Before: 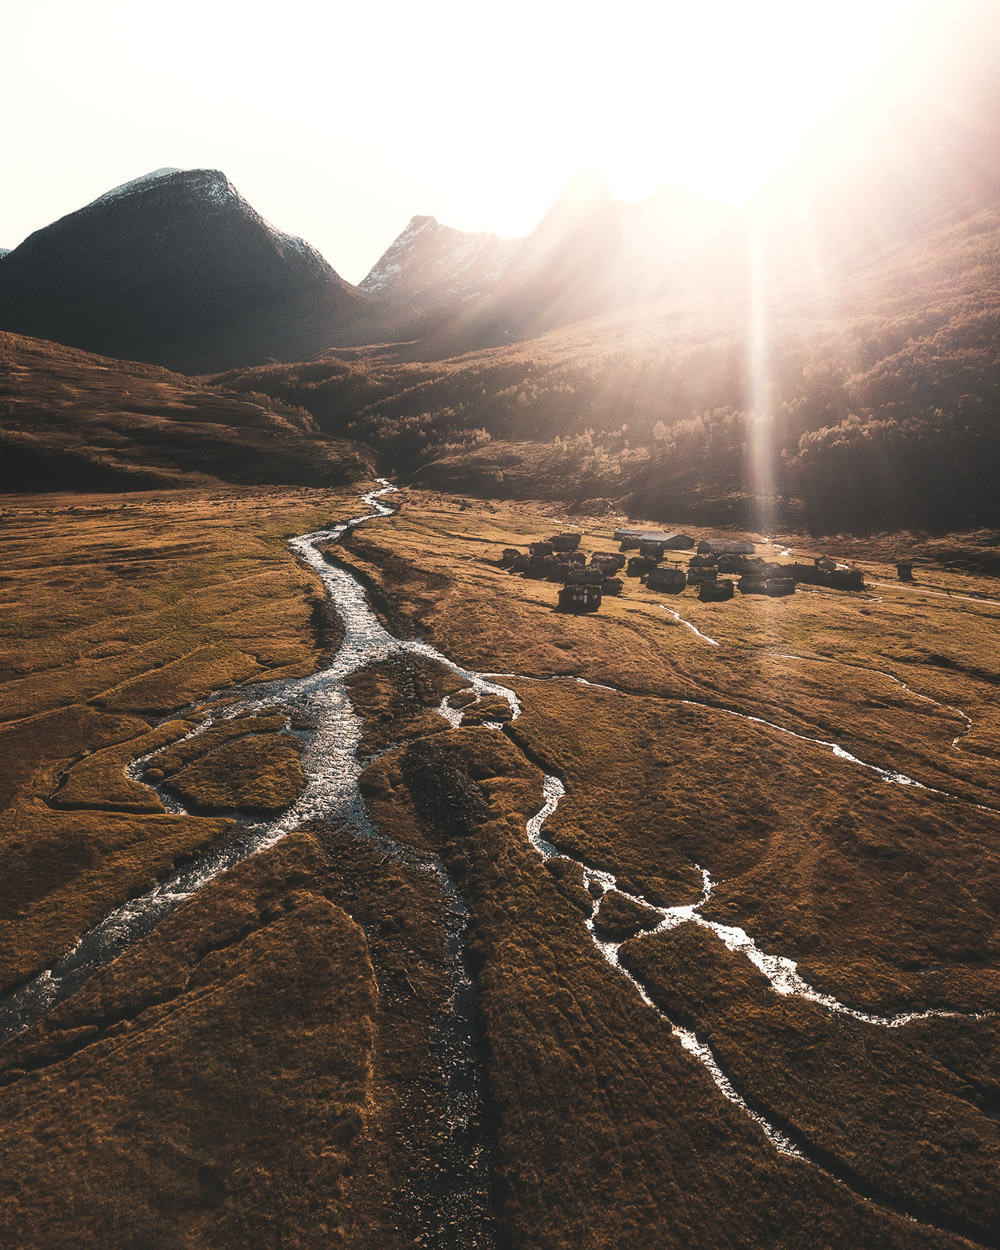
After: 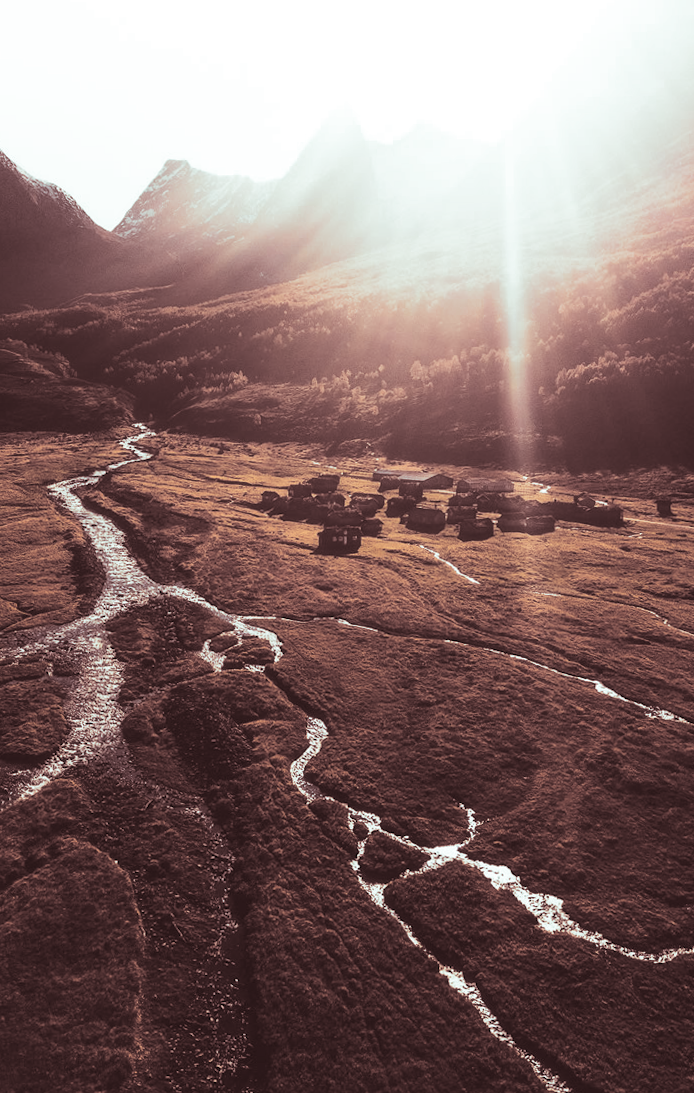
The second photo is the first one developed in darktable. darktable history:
crop and rotate: left 24.034%, top 2.838%, right 6.406%, bottom 6.299%
rotate and perspective: rotation -1°, crop left 0.011, crop right 0.989, crop top 0.025, crop bottom 0.975
split-toning: shadows › saturation 0.3, highlights › hue 180°, highlights › saturation 0.3, compress 0%
